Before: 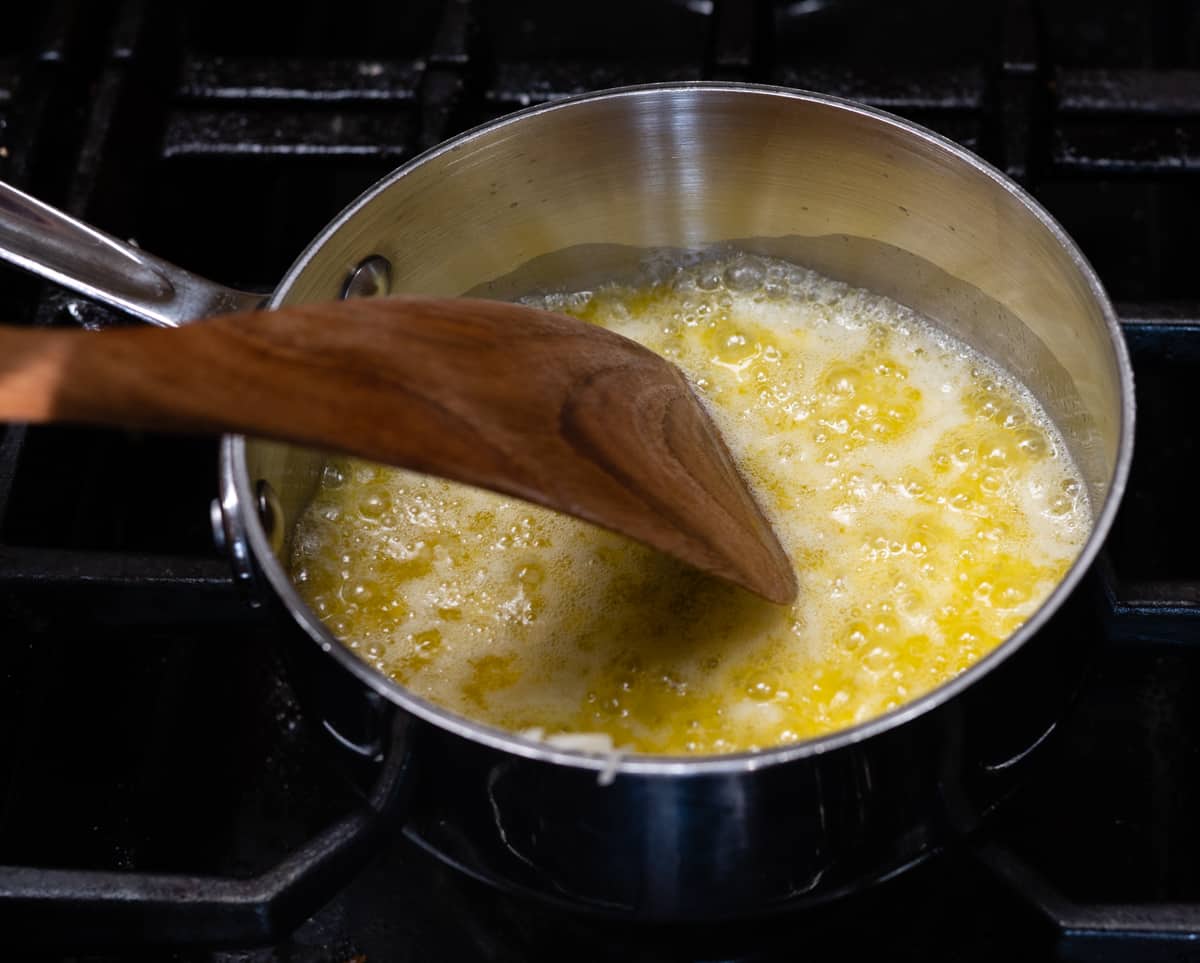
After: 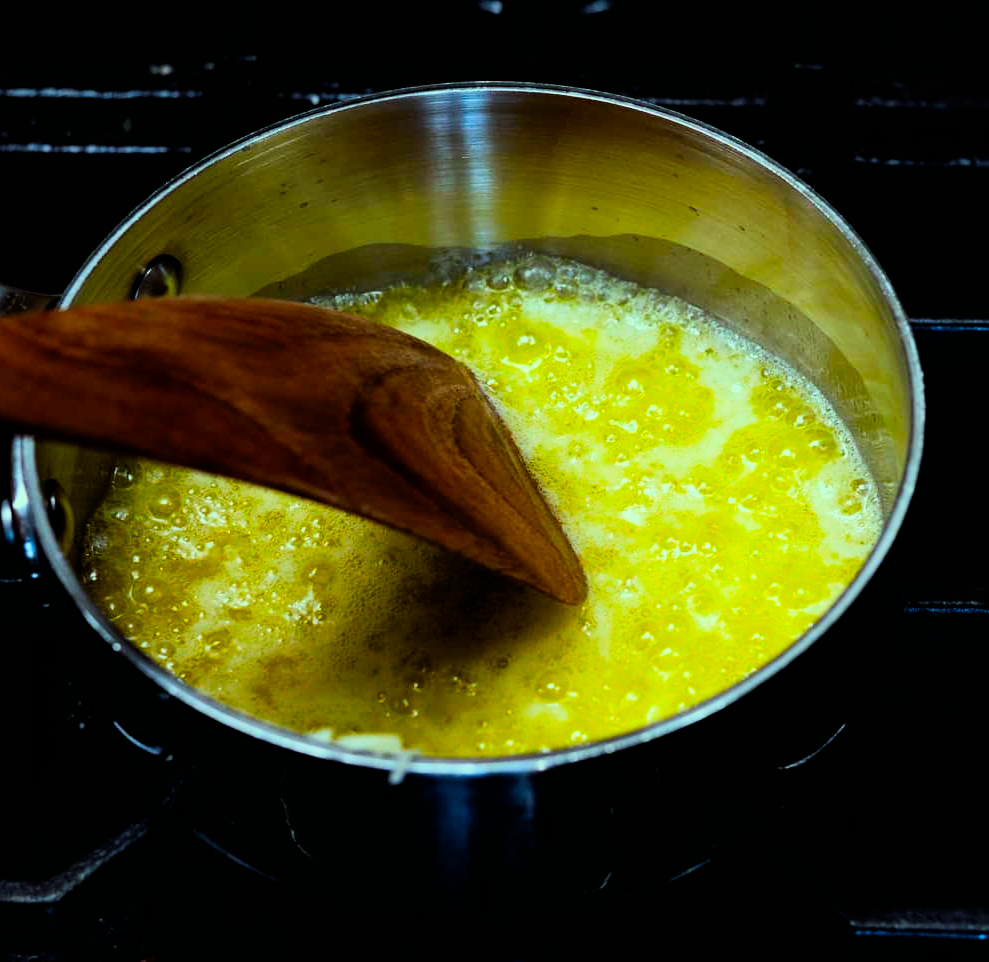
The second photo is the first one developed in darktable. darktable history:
filmic rgb: black relative exposure -5.42 EV, white relative exposure 2.85 EV, dynamic range scaling -37.73%, hardness 4, contrast 1.605, highlights saturation mix -0.93%
crop: left 17.582%, bottom 0.031%
color balance rgb: perceptual saturation grading › global saturation 25%, global vibrance 20%
color calibration: illuminant Planckian (black body), adaptation linear Bradford (ICC v4), x 0.364, y 0.367, temperature 4417.56 K, saturation algorithm version 1 (2020)
color correction: highlights a* -10.77, highlights b* 9.8, saturation 1.72
